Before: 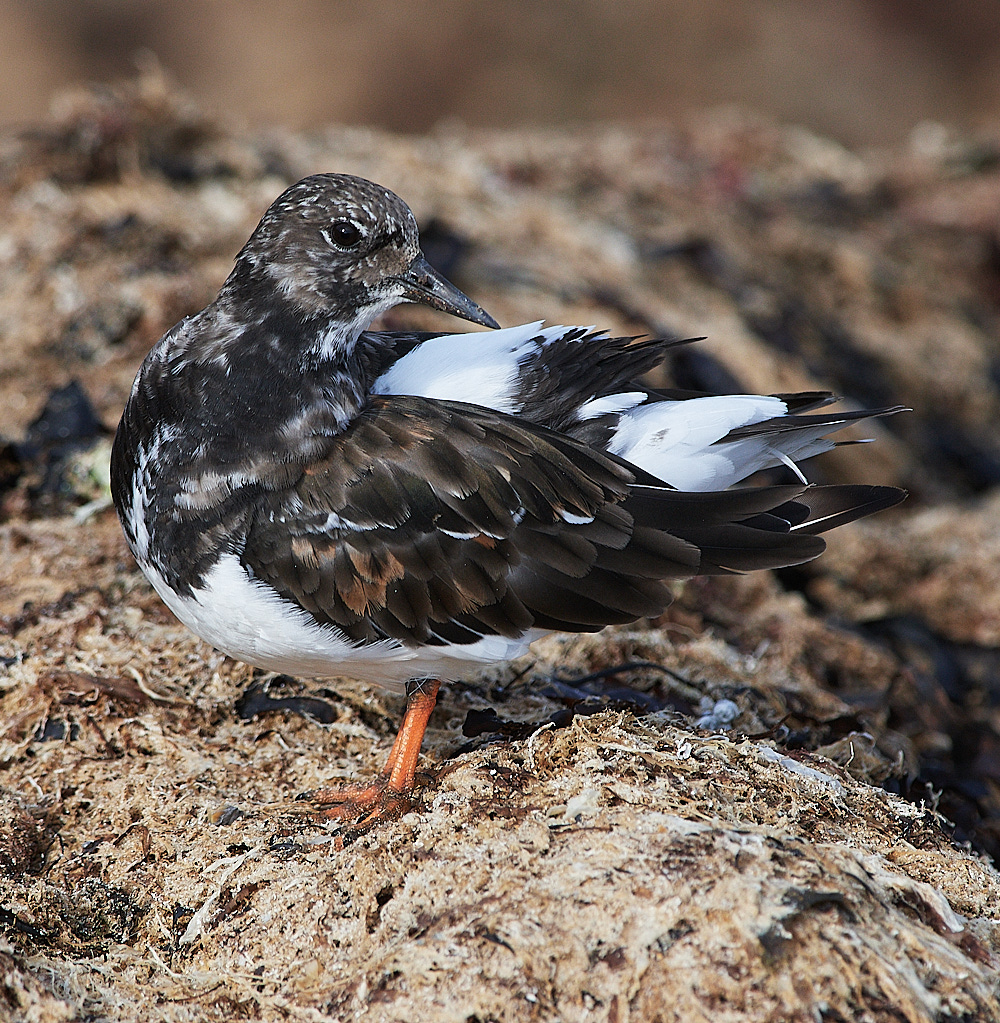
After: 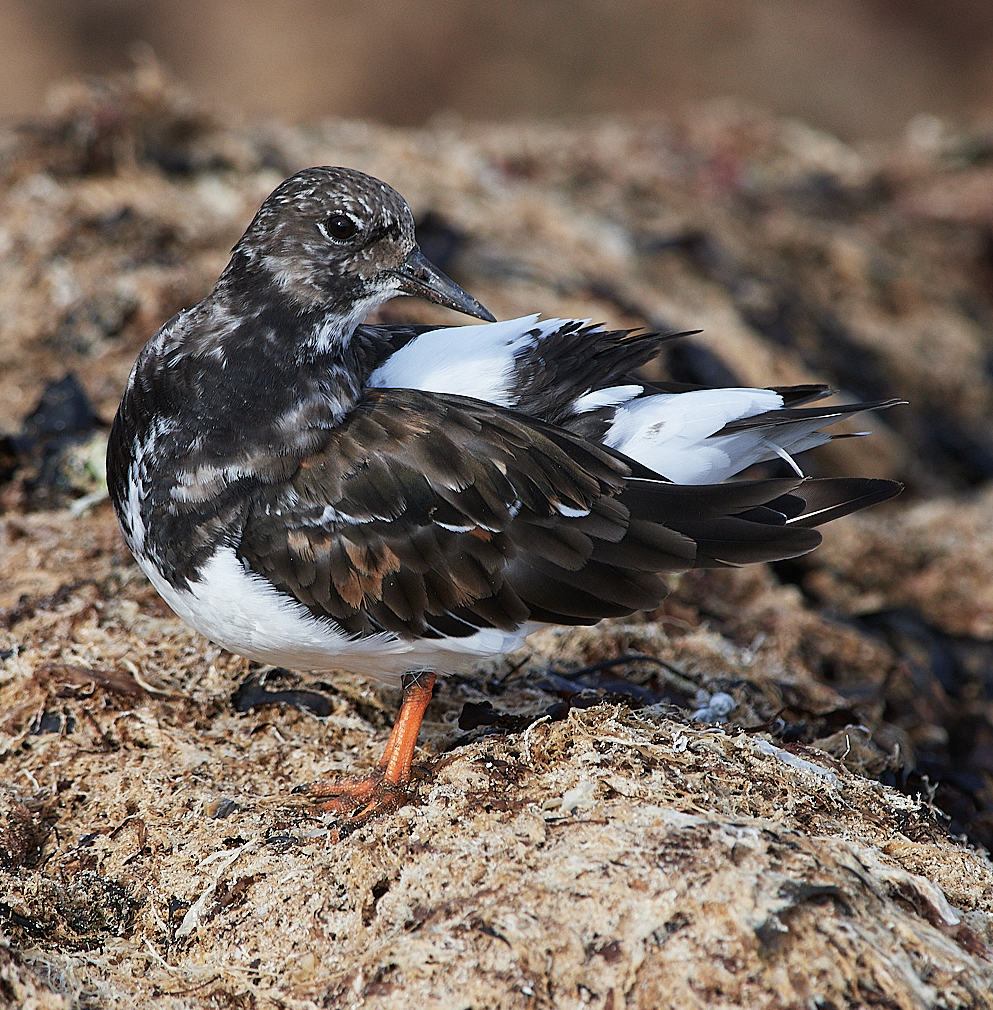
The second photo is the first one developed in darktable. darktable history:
crop: left 0.48%, top 0.698%, right 0.13%, bottom 0.482%
